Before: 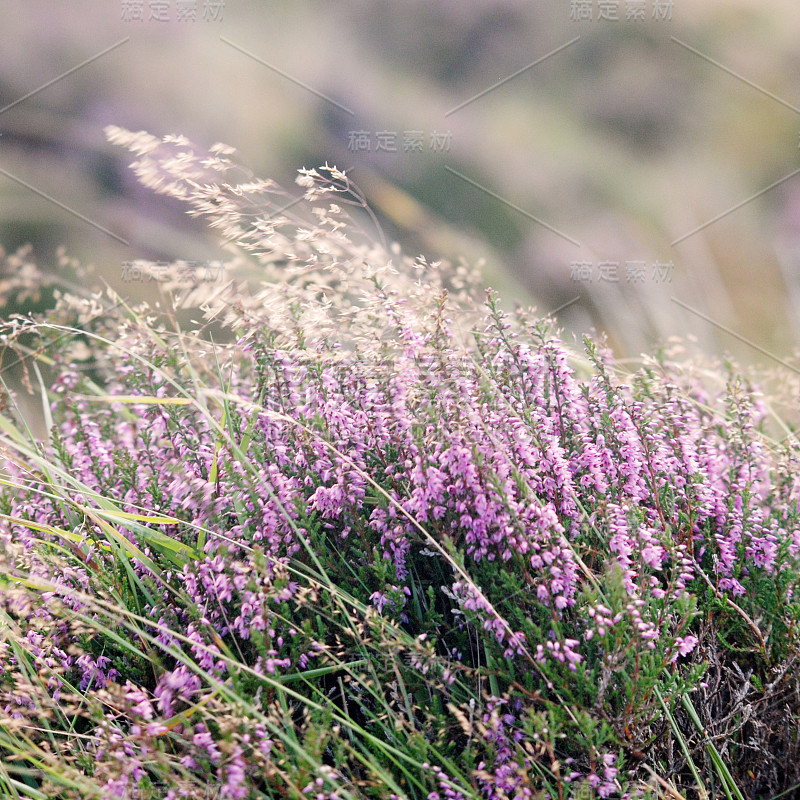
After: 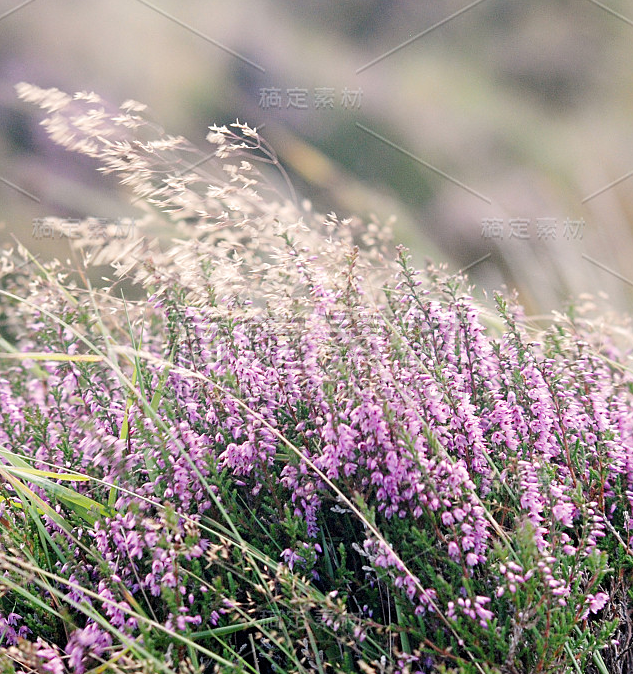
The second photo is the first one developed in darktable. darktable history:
crop: left 11.225%, top 5.381%, right 9.565%, bottom 10.314%
sharpen: amount 0.2
